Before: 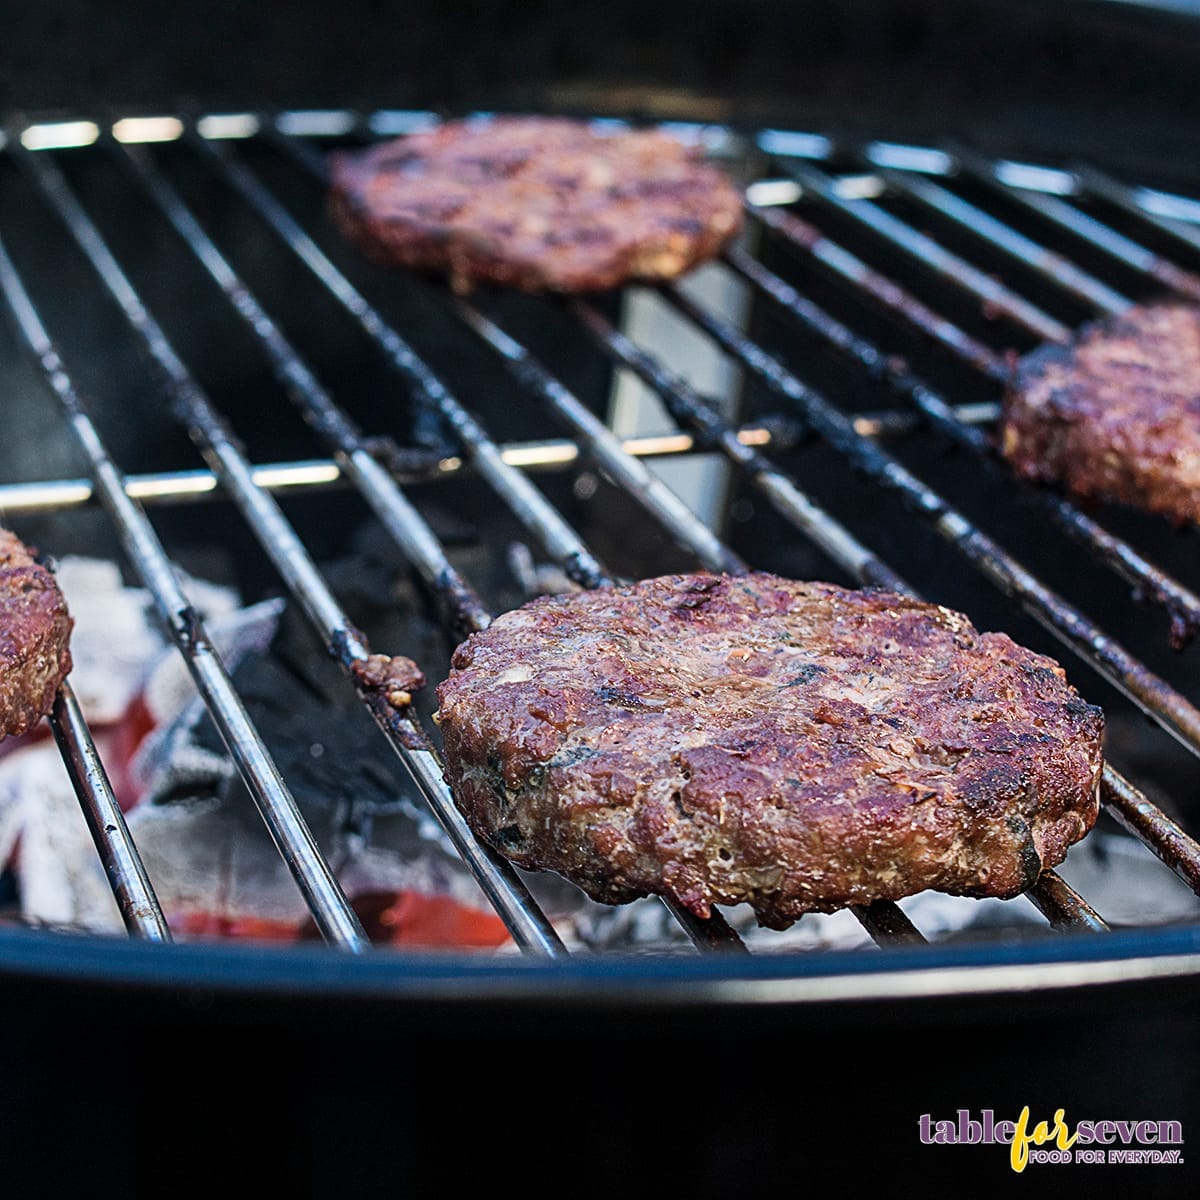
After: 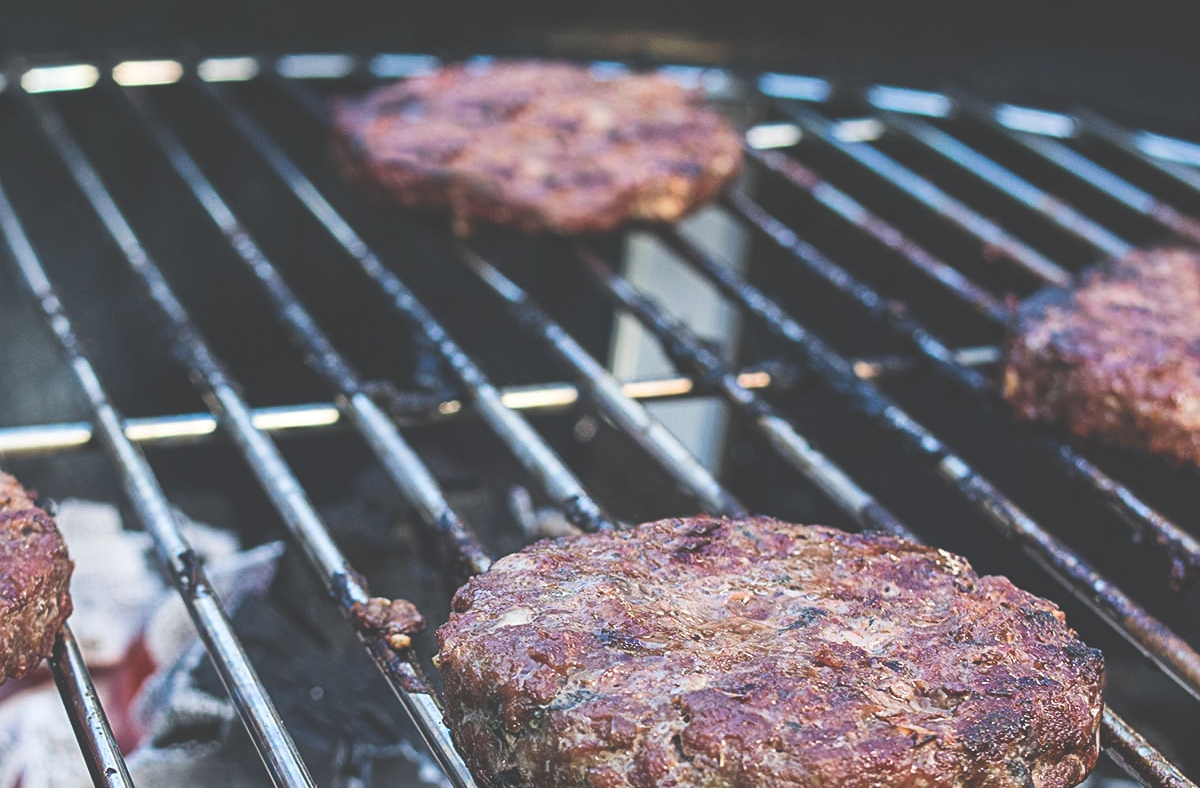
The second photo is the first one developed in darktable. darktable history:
exposure: black level correction -0.04, exposure 0.063 EV, compensate highlight preservation false
crop and rotate: top 4.83%, bottom 29.452%
